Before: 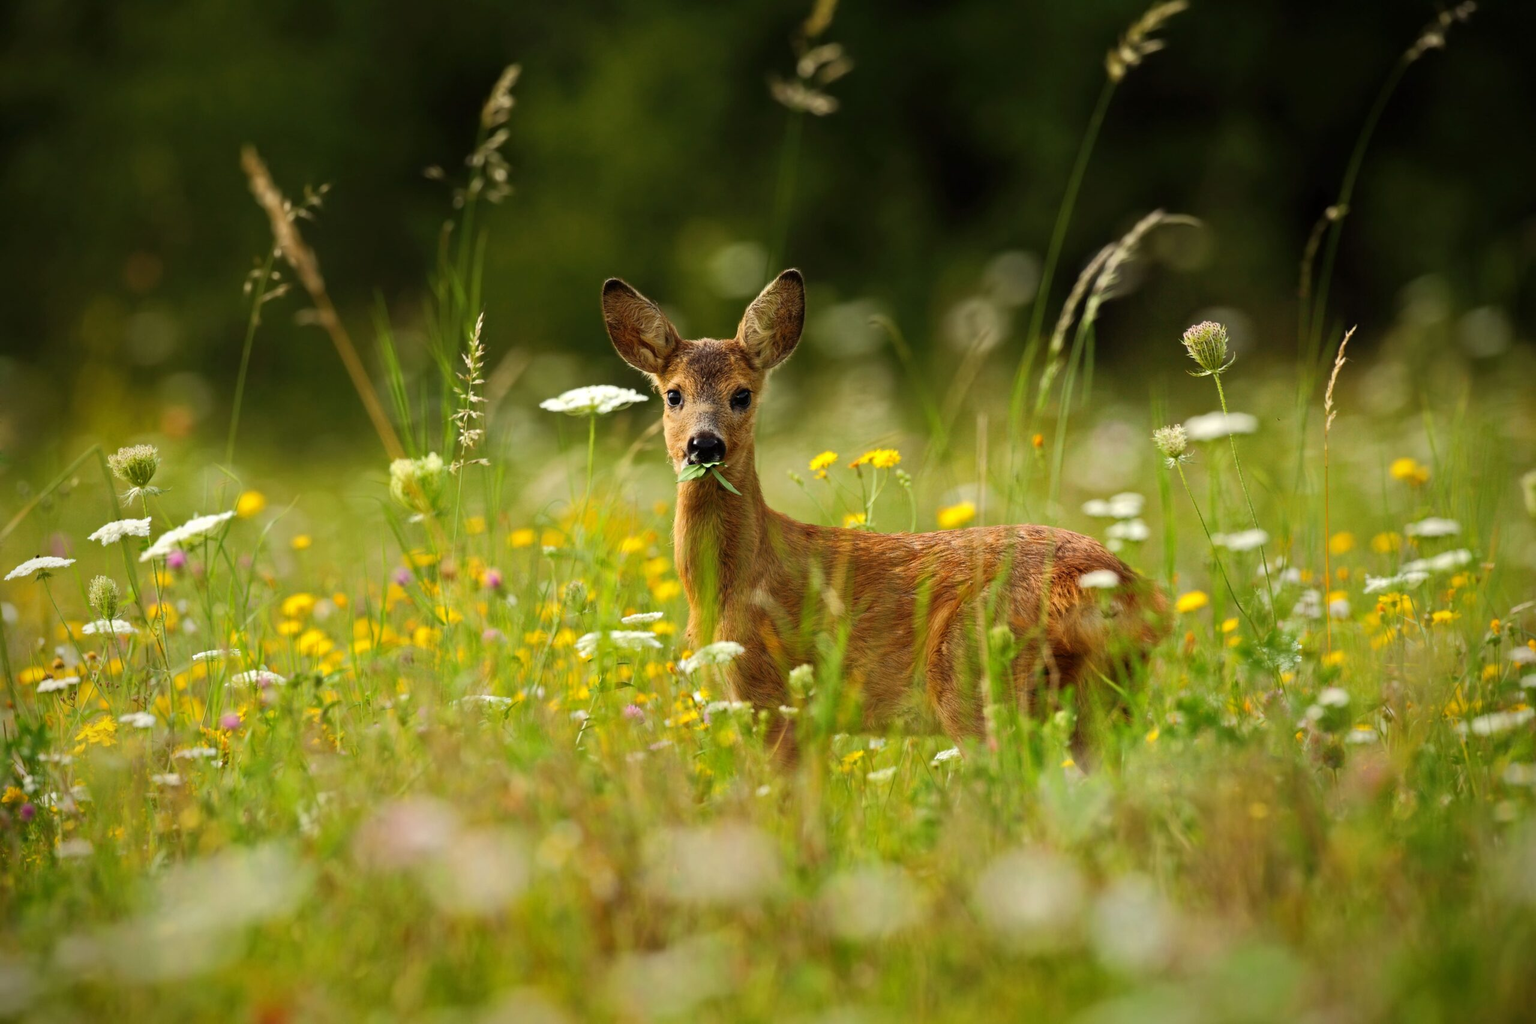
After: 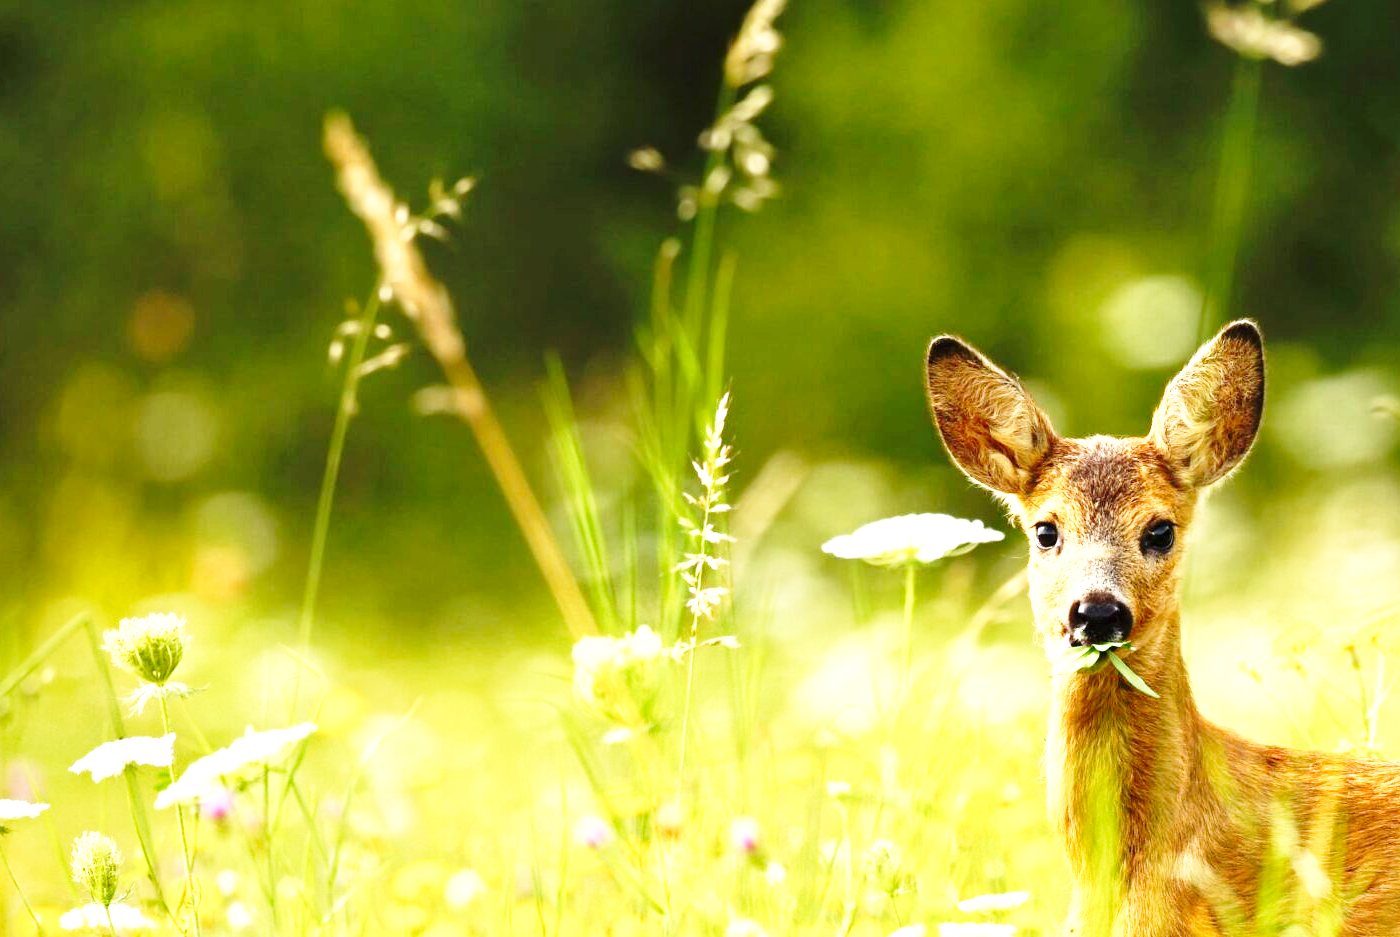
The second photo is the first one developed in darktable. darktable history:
base curve: curves: ch0 [(0, 0) (0.028, 0.03) (0.121, 0.232) (0.46, 0.748) (0.859, 0.968) (1, 1)], preserve colors none
crop and rotate: left 3.047%, top 7.509%, right 42.236%, bottom 37.598%
shadows and highlights: shadows 37.27, highlights -28.18, soften with gaussian
exposure: black level correction 0, exposure 1.379 EV, compensate exposure bias true, compensate highlight preservation false
